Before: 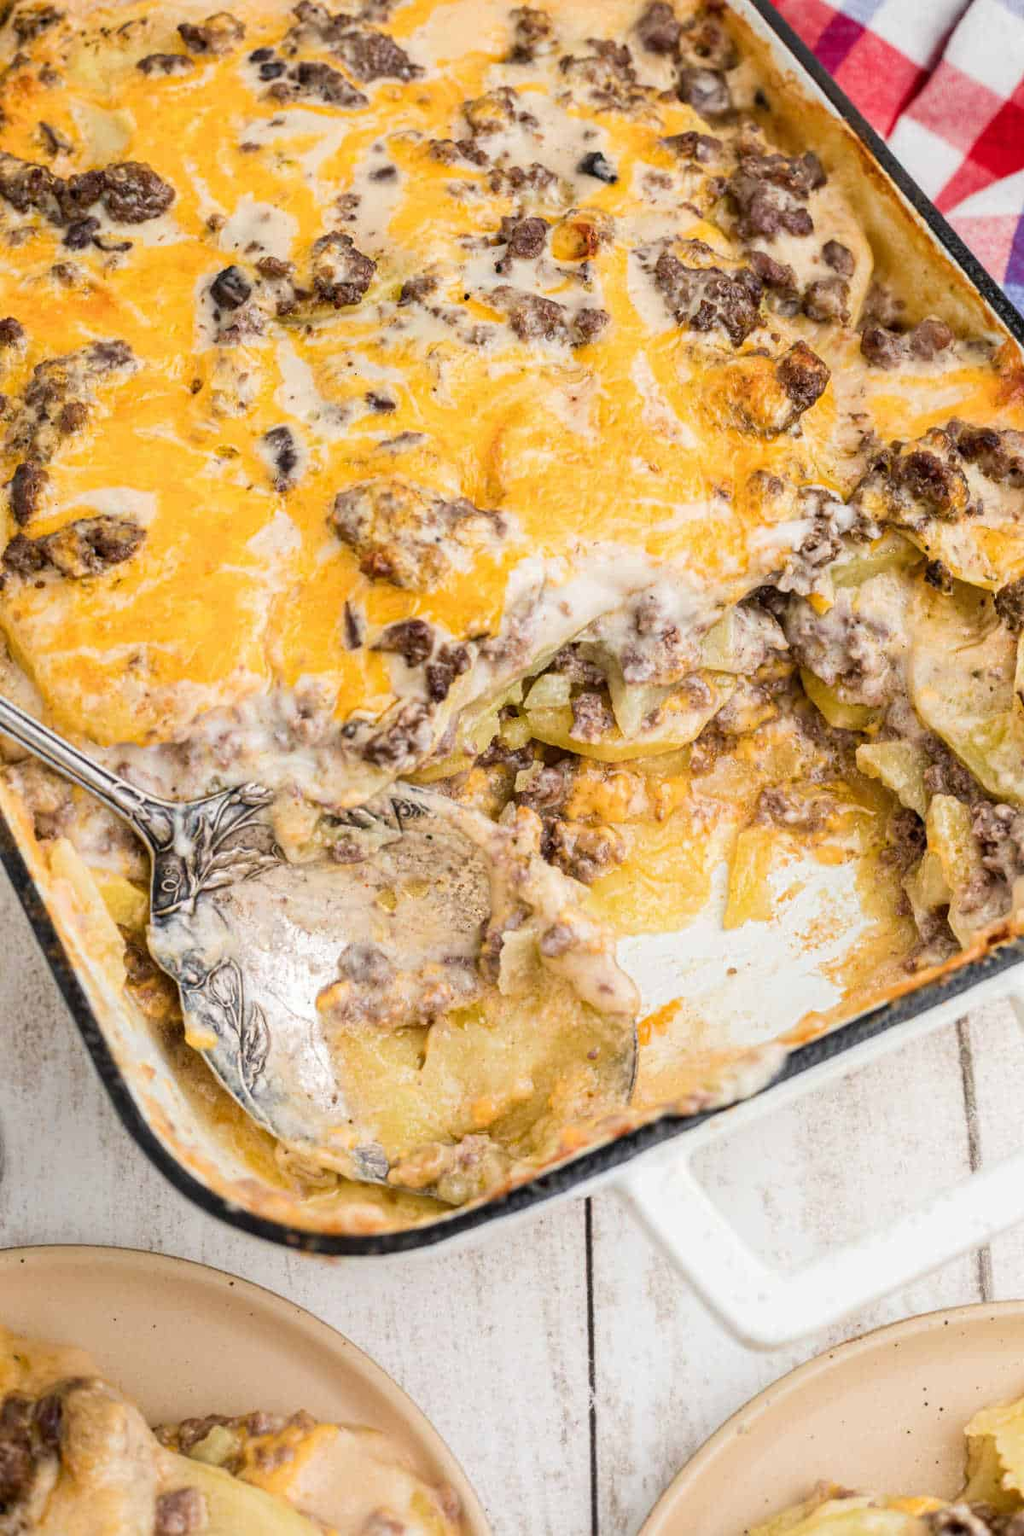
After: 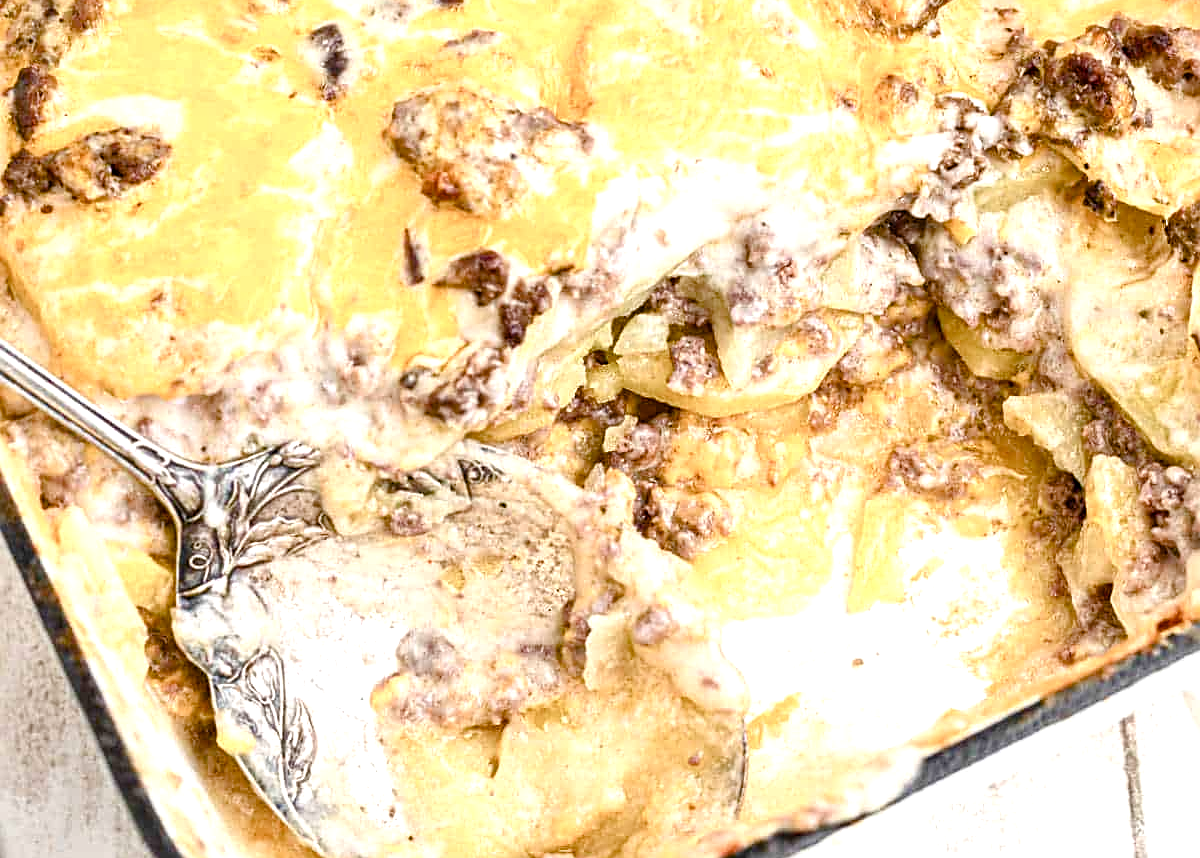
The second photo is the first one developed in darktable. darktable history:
color balance rgb: perceptual saturation grading › global saturation 20%, perceptual saturation grading › highlights -49.947%, perceptual saturation grading › shadows 25.365%, global vibrance 20%
exposure: exposure 0.725 EV, compensate exposure bias true, compensate highlight preservation false
crop and rotate: top 26.488%, bottom 25.796%
sharpen: on, module defaults
